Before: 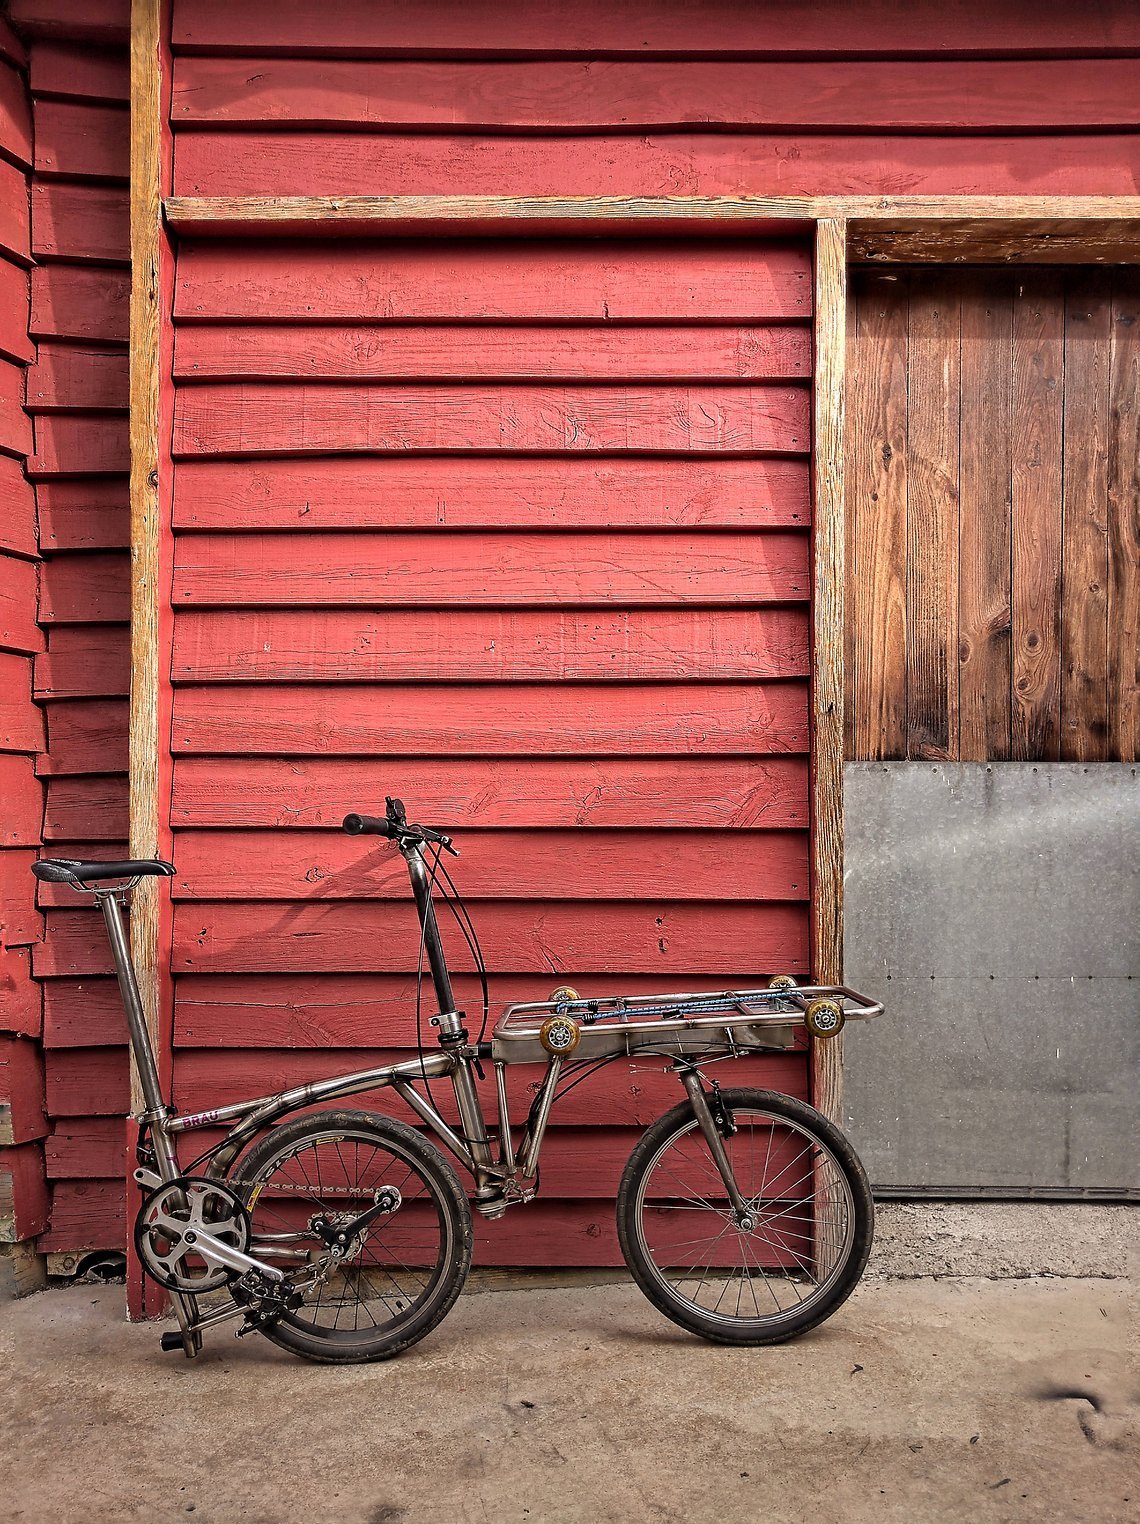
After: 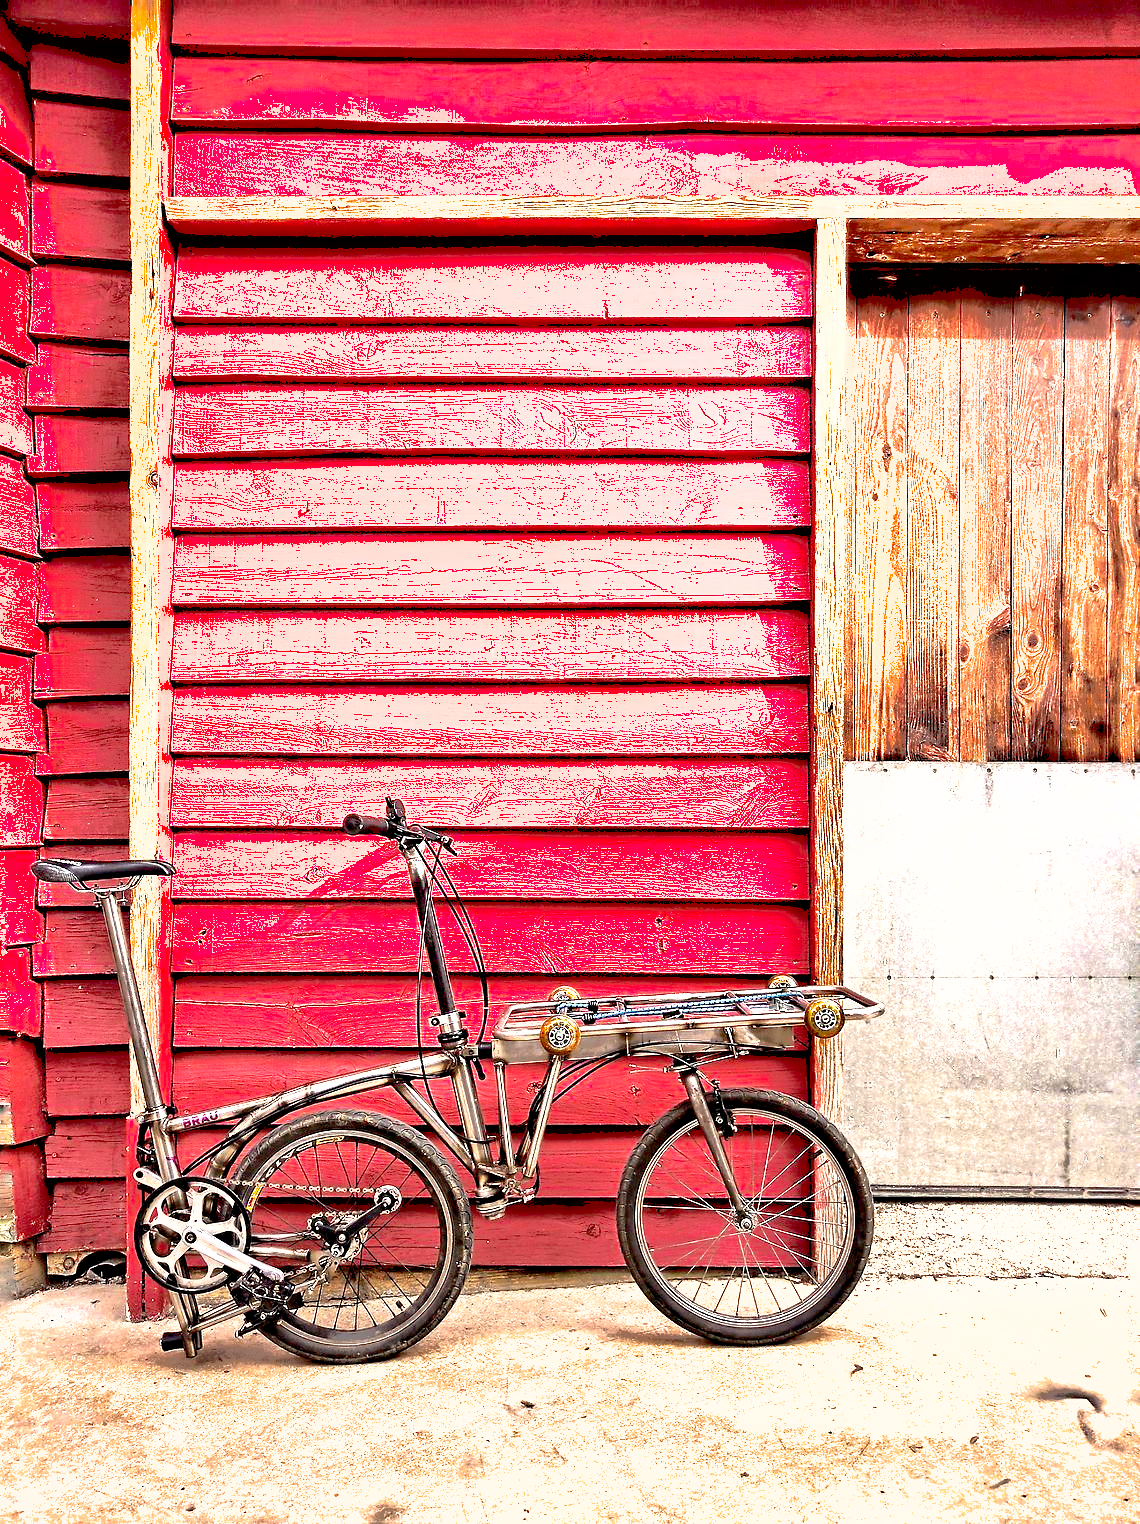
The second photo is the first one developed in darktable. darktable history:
shadows and highlights: highlights -60
vibrance: vibrance 50%
exposure: black level correction 0.005, exposure 2.084 EV, compensate highlight preservation false
contrast brightness saturation: contrast 0.28
